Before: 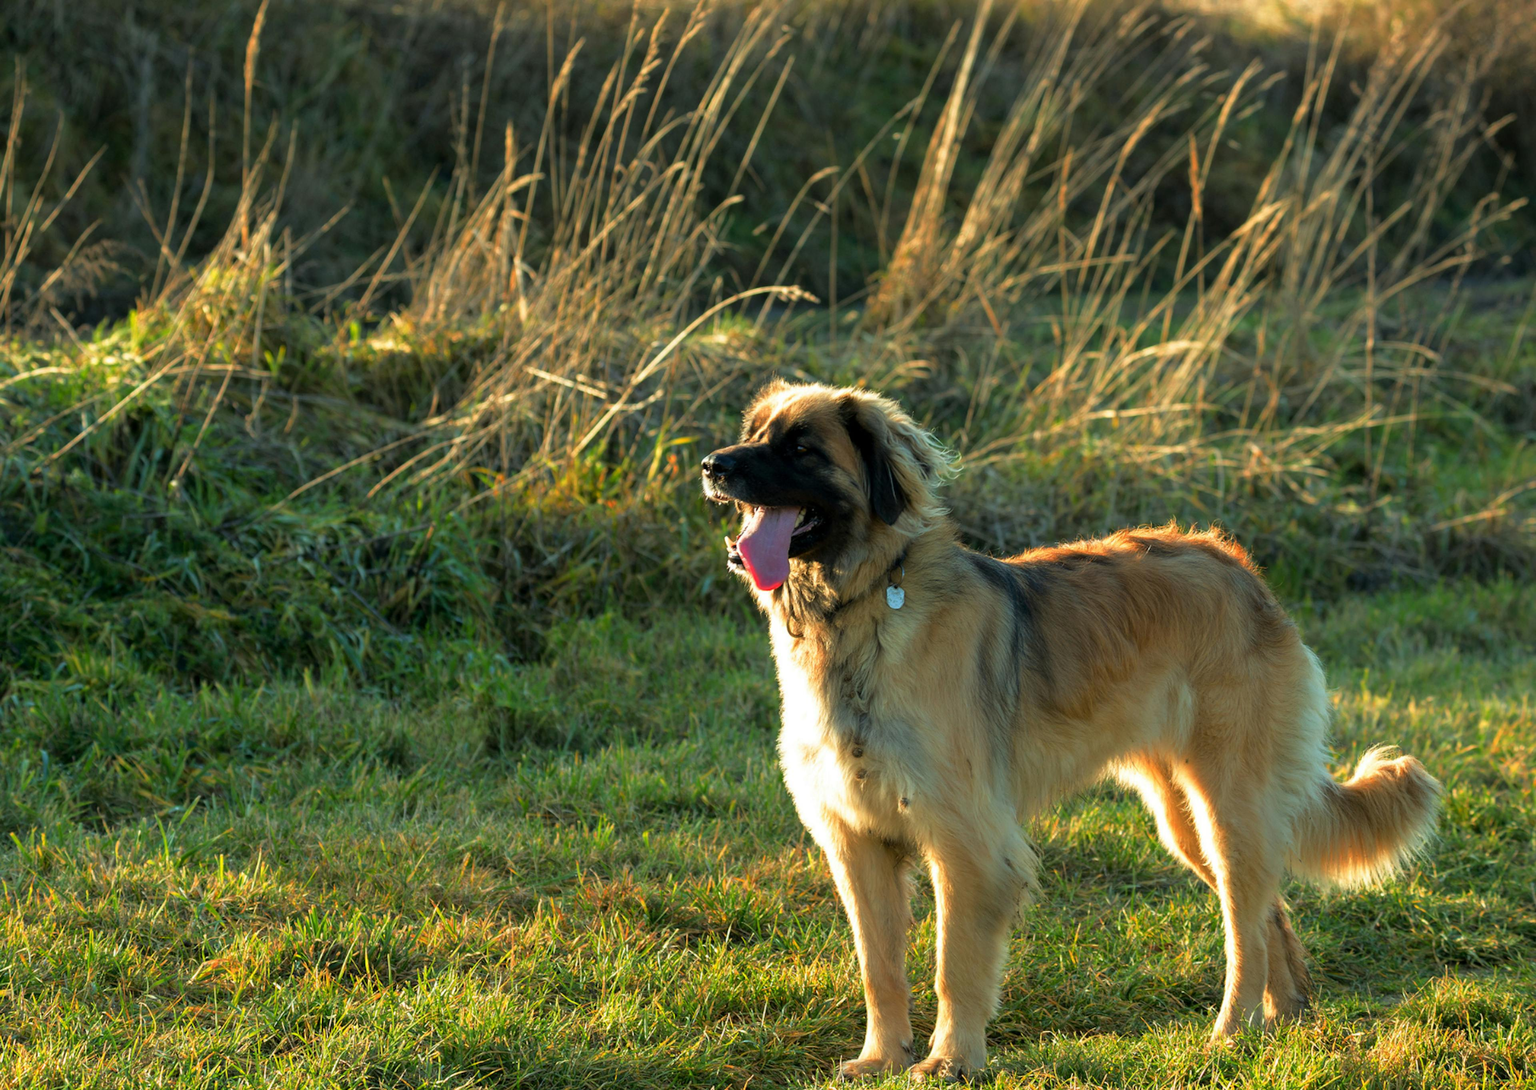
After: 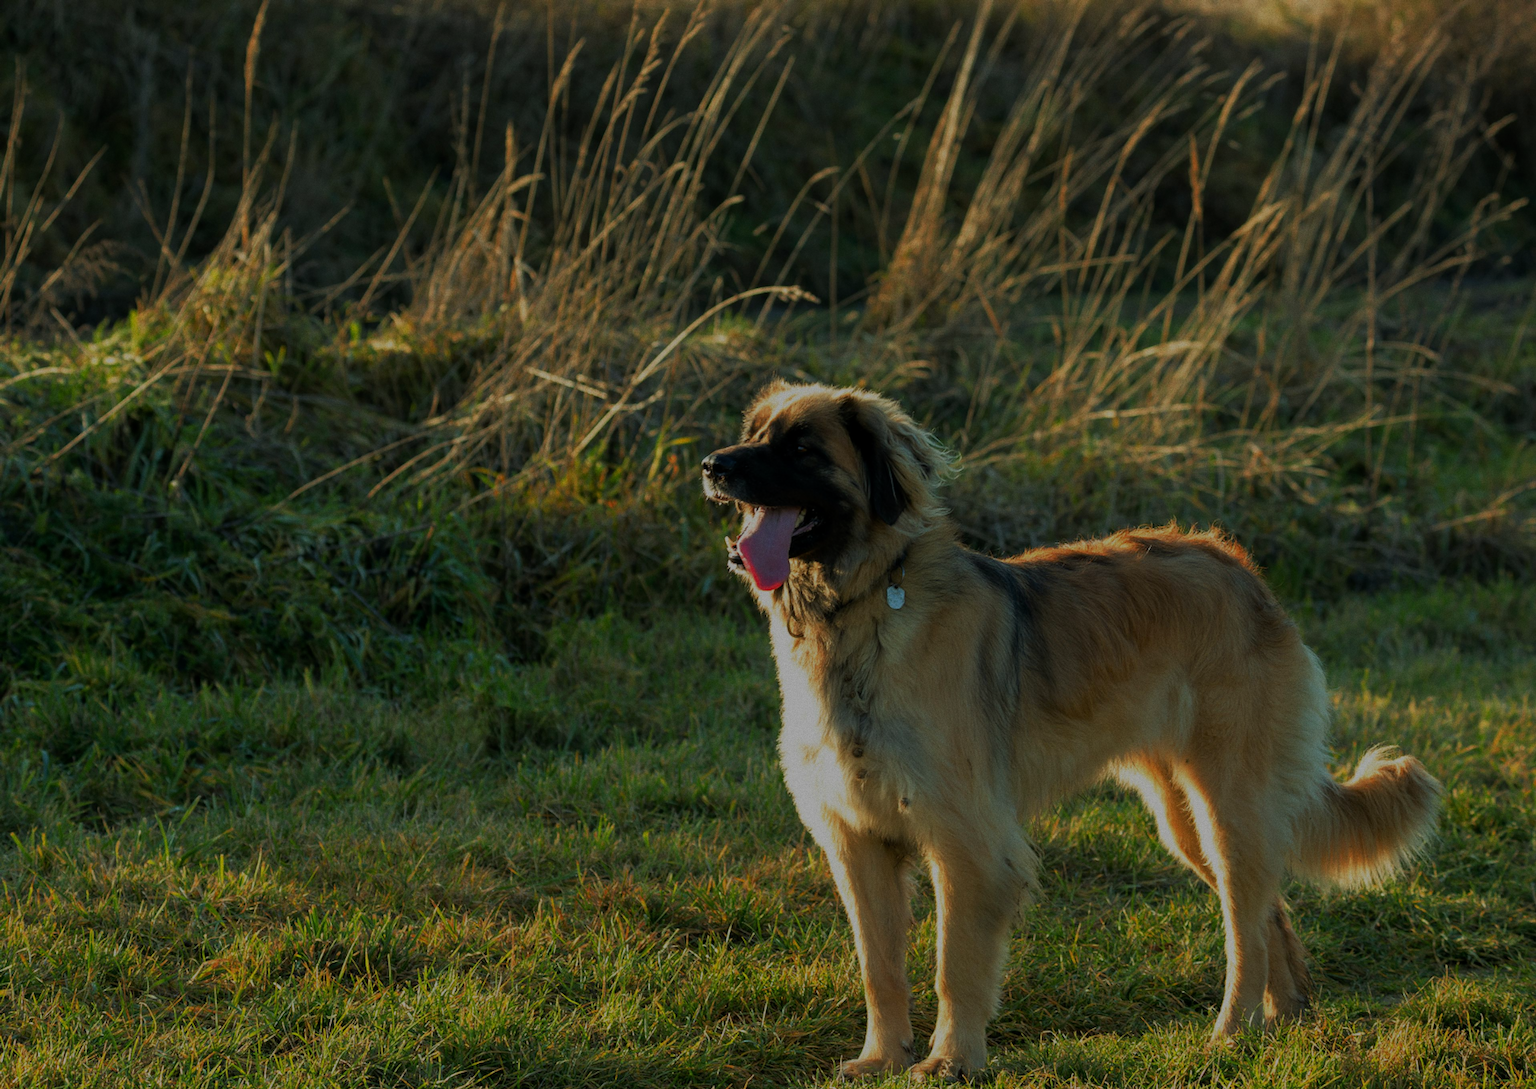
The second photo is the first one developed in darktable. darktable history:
exposure: exposure -1.468 EV, compensate highlight preservation false
grain: coarseness 0.09 ISO
